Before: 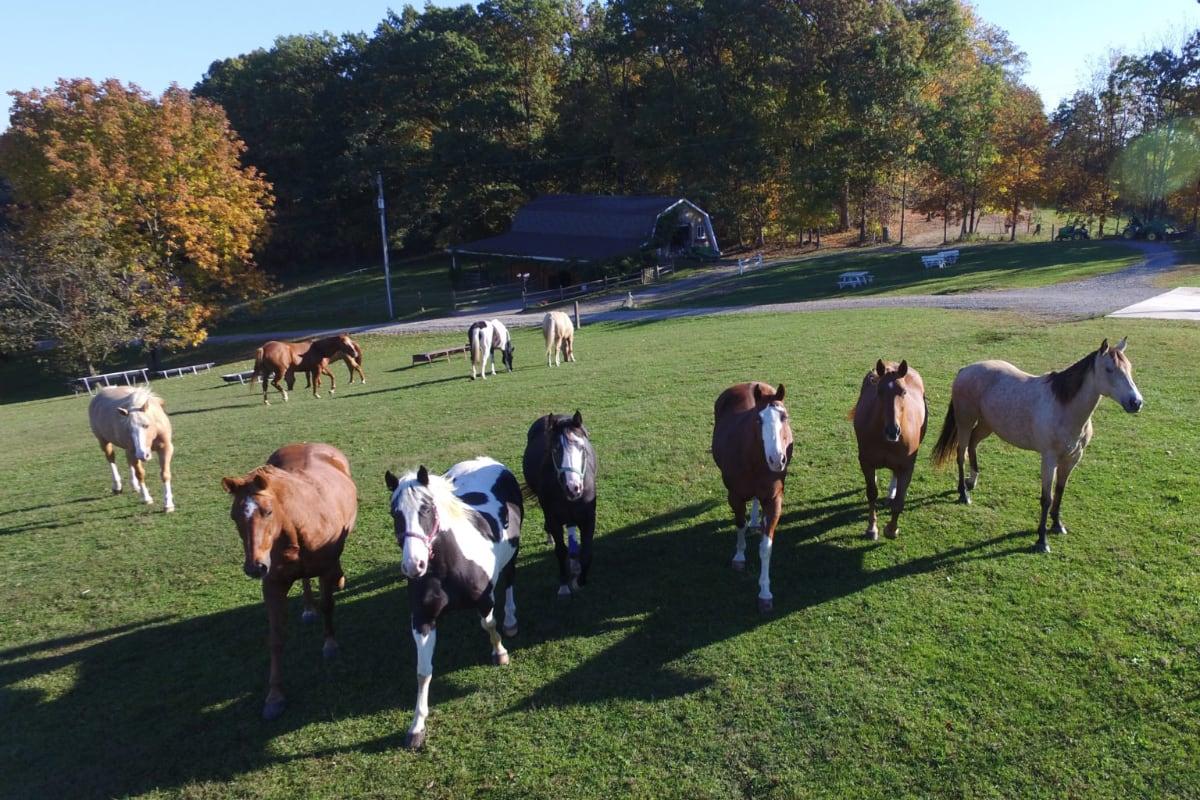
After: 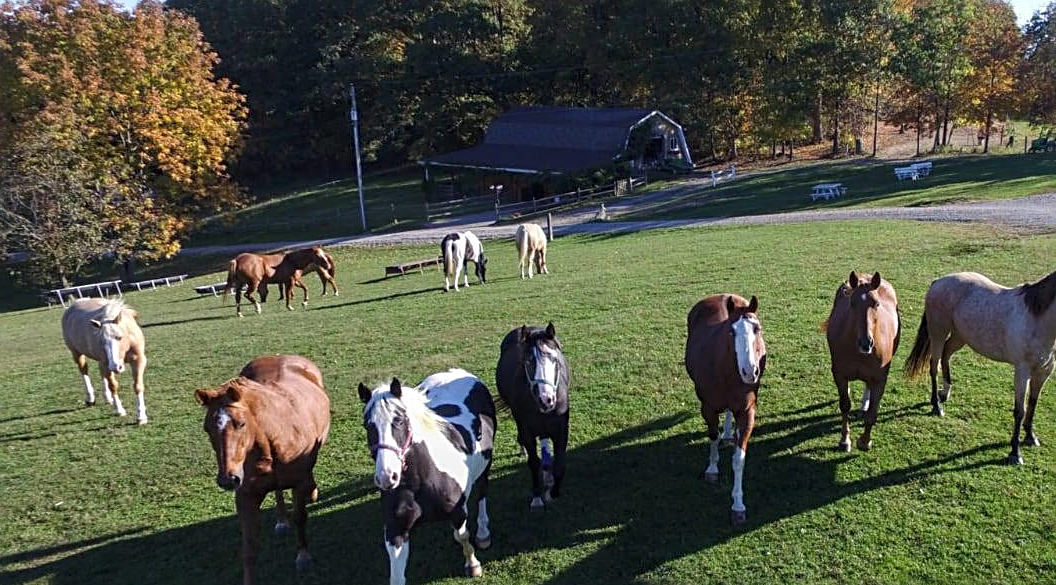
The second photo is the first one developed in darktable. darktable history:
crop and rotate: left 2.321%, top 11.112%, right 9.622%, bottom 15.74%
local contrast: on, module defaults
sharpen: radius 2.766
